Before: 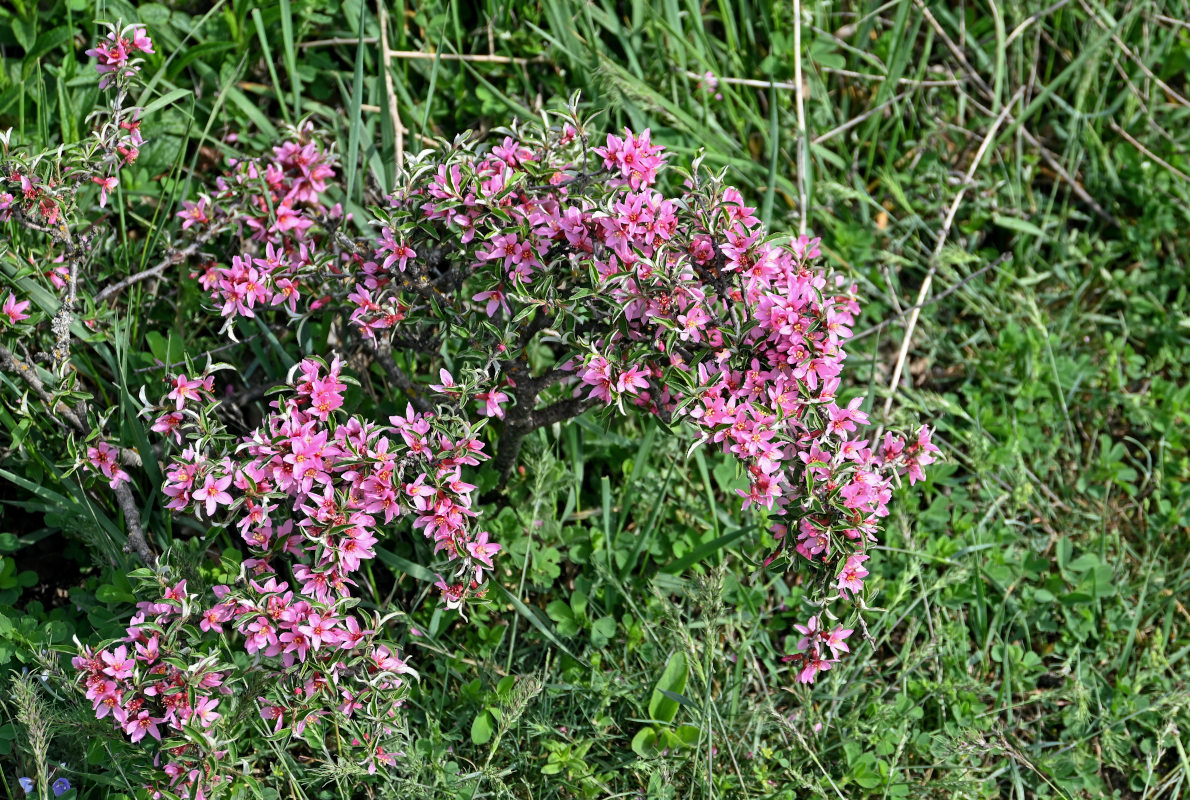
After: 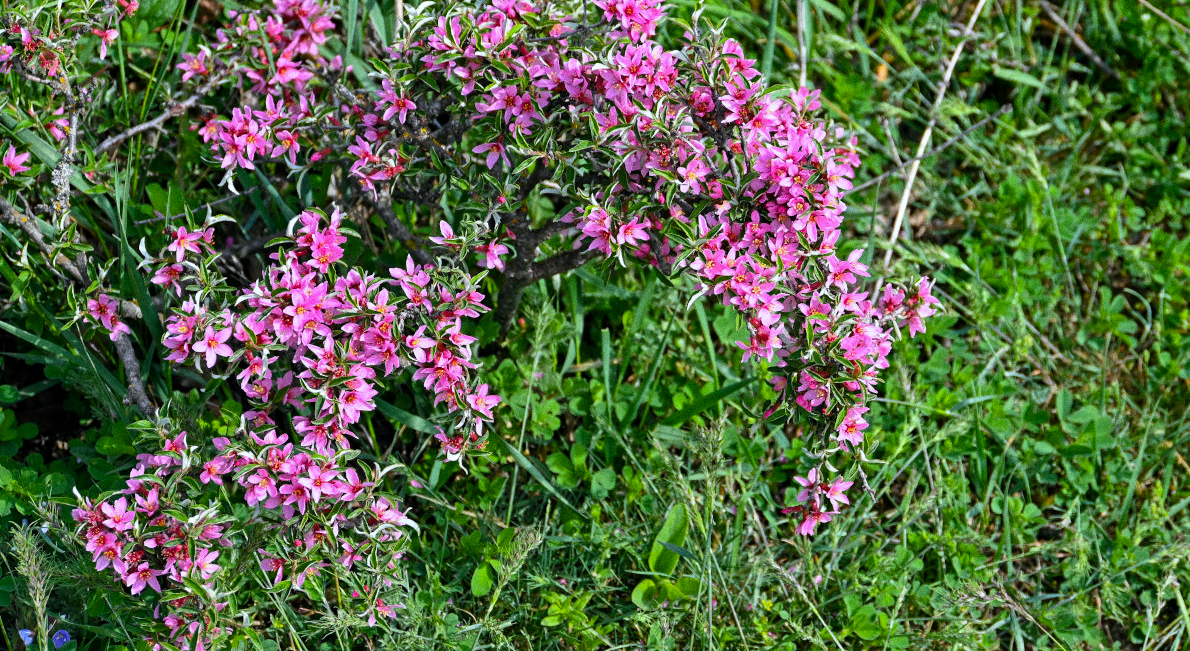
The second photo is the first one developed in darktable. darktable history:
grain: on, module defaults
color balance rgb: perceptual saturation grading › global saturation 30%, global vibrance 20%
color zones: curves: ch1 [(0, 0.469) (0.01, 0.469) (0.12, 0.446) (0.248, 0.469) (0.5, 0.5) (0.748, 0.5) (0.99, 0.469) (1, 0.469)]
crop and rotate: top 18.507%
white balance: red 0.974, blue 1.044
